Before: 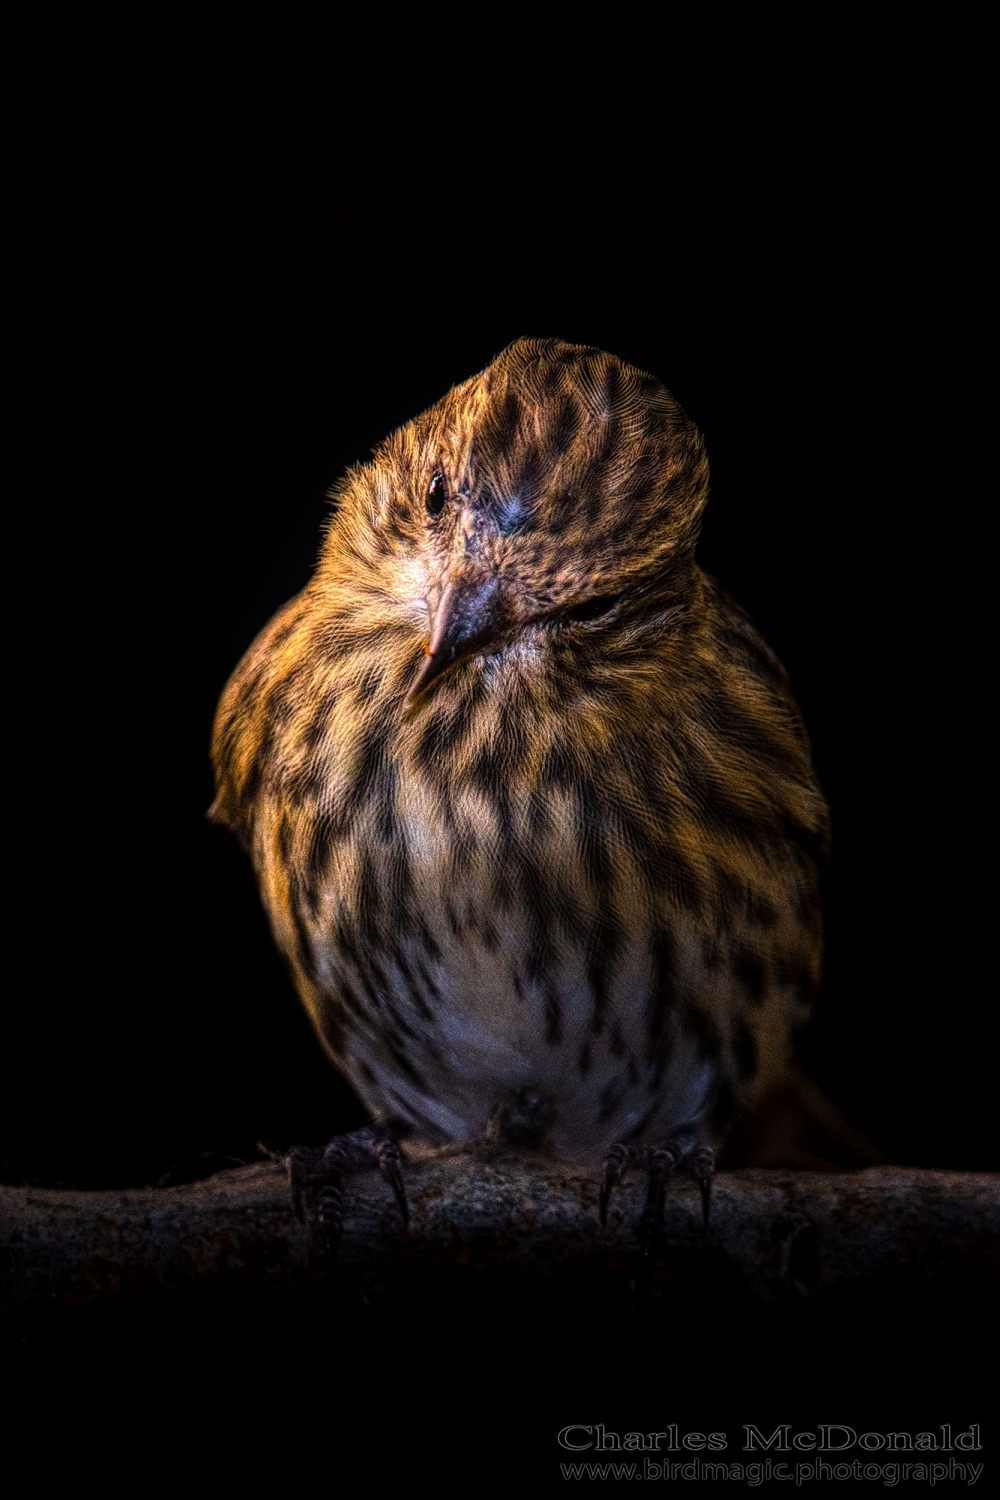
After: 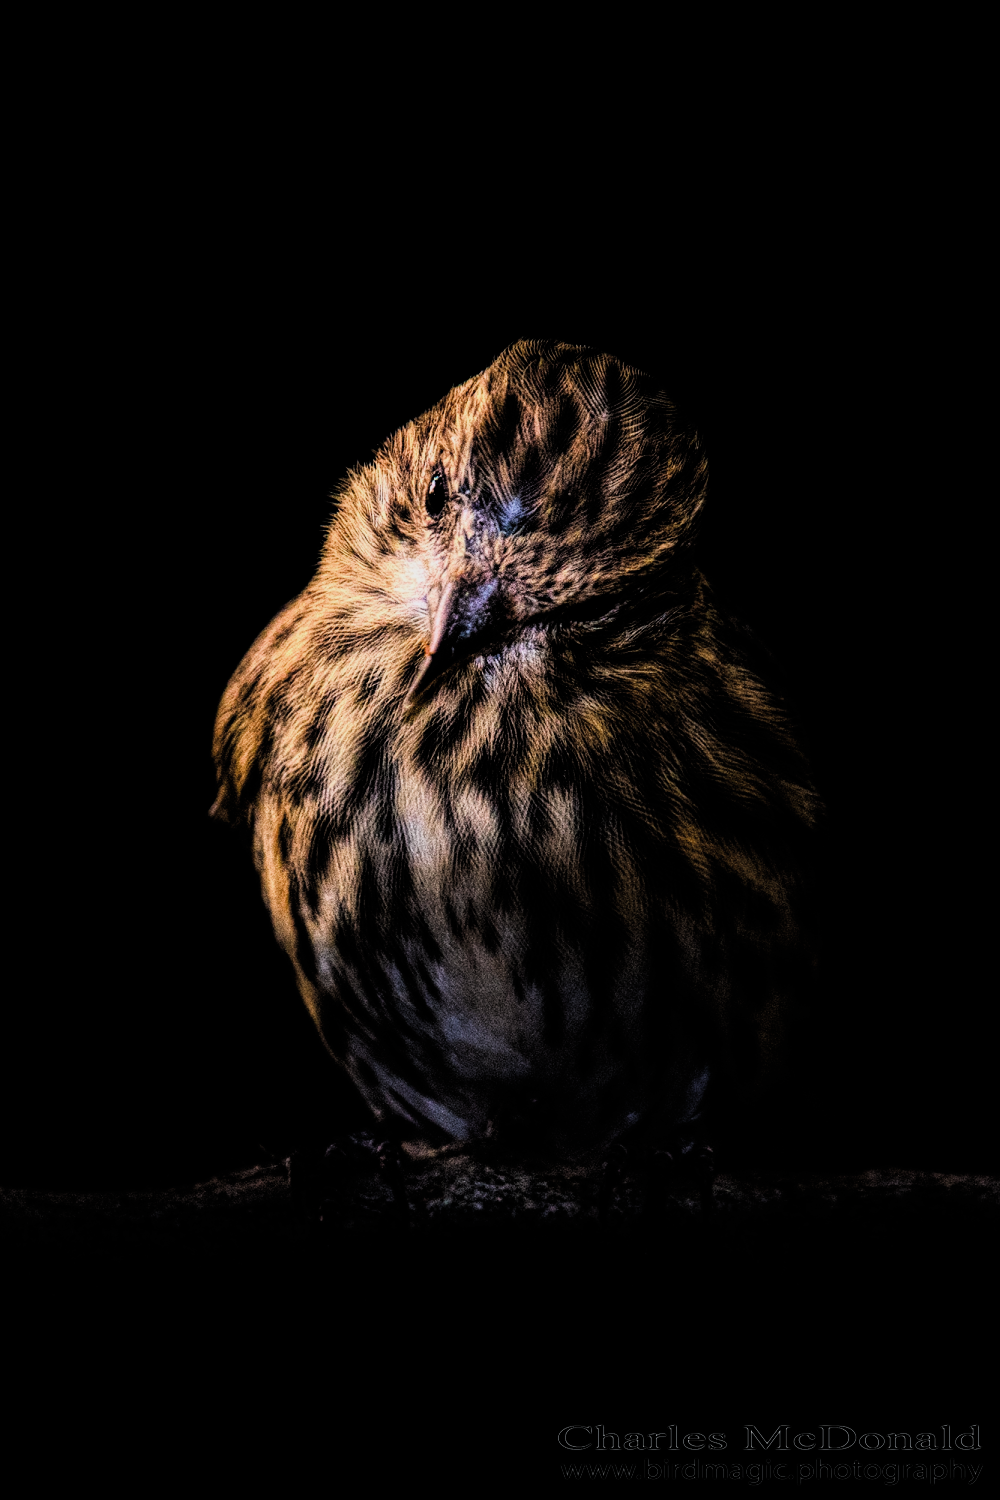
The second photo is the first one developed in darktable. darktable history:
filmic rgb: black relative exposure -5.06 EV, white relative exposure 3.98 EV, hardness 2.88, contrast 1.506, color science v4 (2020)
